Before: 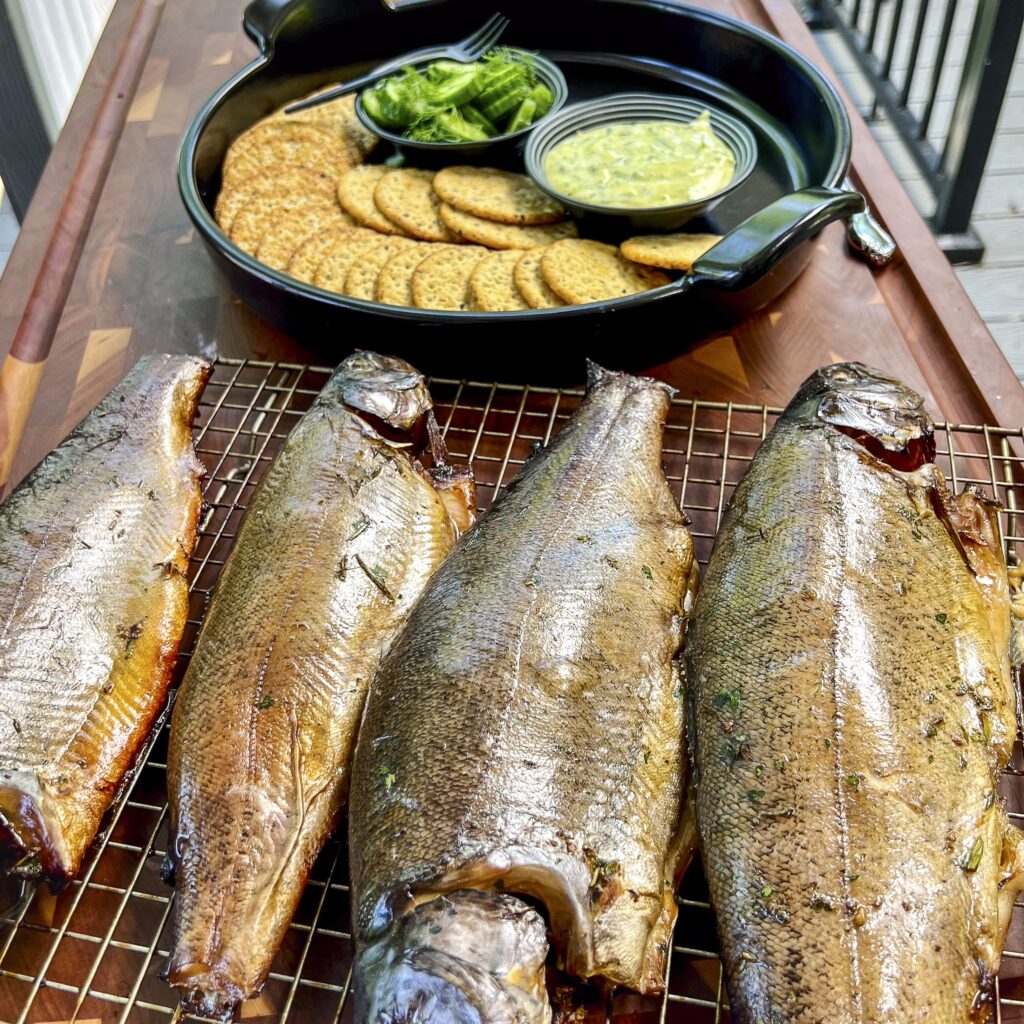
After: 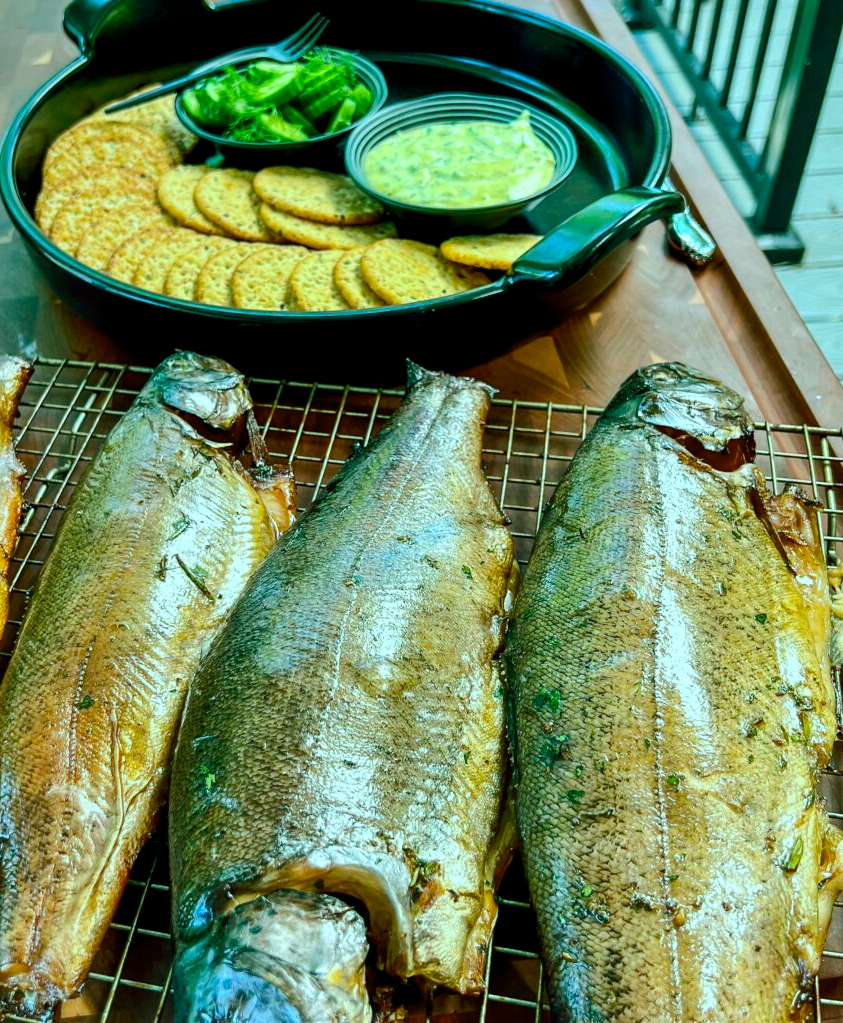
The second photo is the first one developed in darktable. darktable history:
crop: left 17.582%, bottom 0.031%
color balance rgb: shadows lift › chroma 11.71%, shadows lift › hue 133.46°, power › chroma 2.15%, power › hue 166.83°, highlights gain › chroma 4%, highlights gain › hue 200.2°, perceptual saturation grading › global saturation 18.05%
